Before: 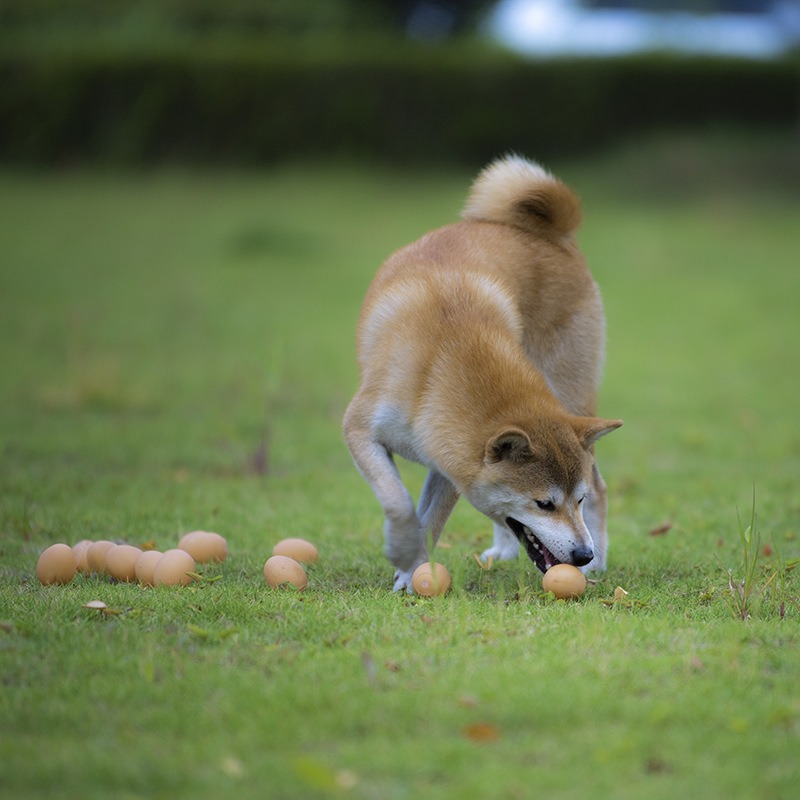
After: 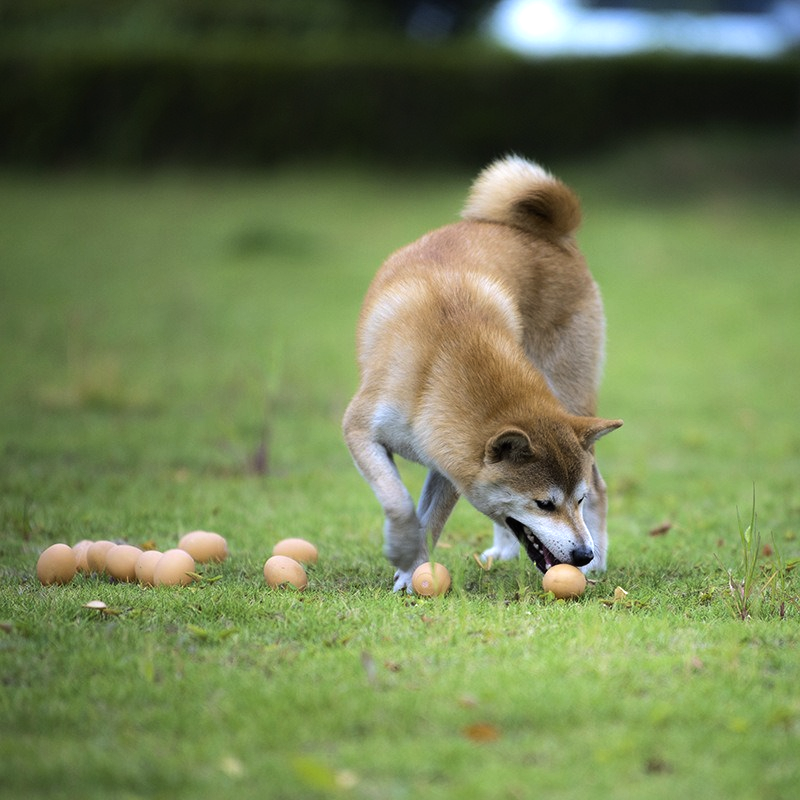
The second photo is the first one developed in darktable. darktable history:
tone equalizer: -8 EV -0.744 EV, -7 EV -0.736 EV, -6 EV -0.607 EV, -5 EV -0.415 EV, -3 EV 0.393 EV, -2 EV 0.6 EV, -1 EV 0.7 EV, +0 EV 0.727 EV, edges refinement/feathering 500, mask exposure compensation -1.57 EV, preserve details no
